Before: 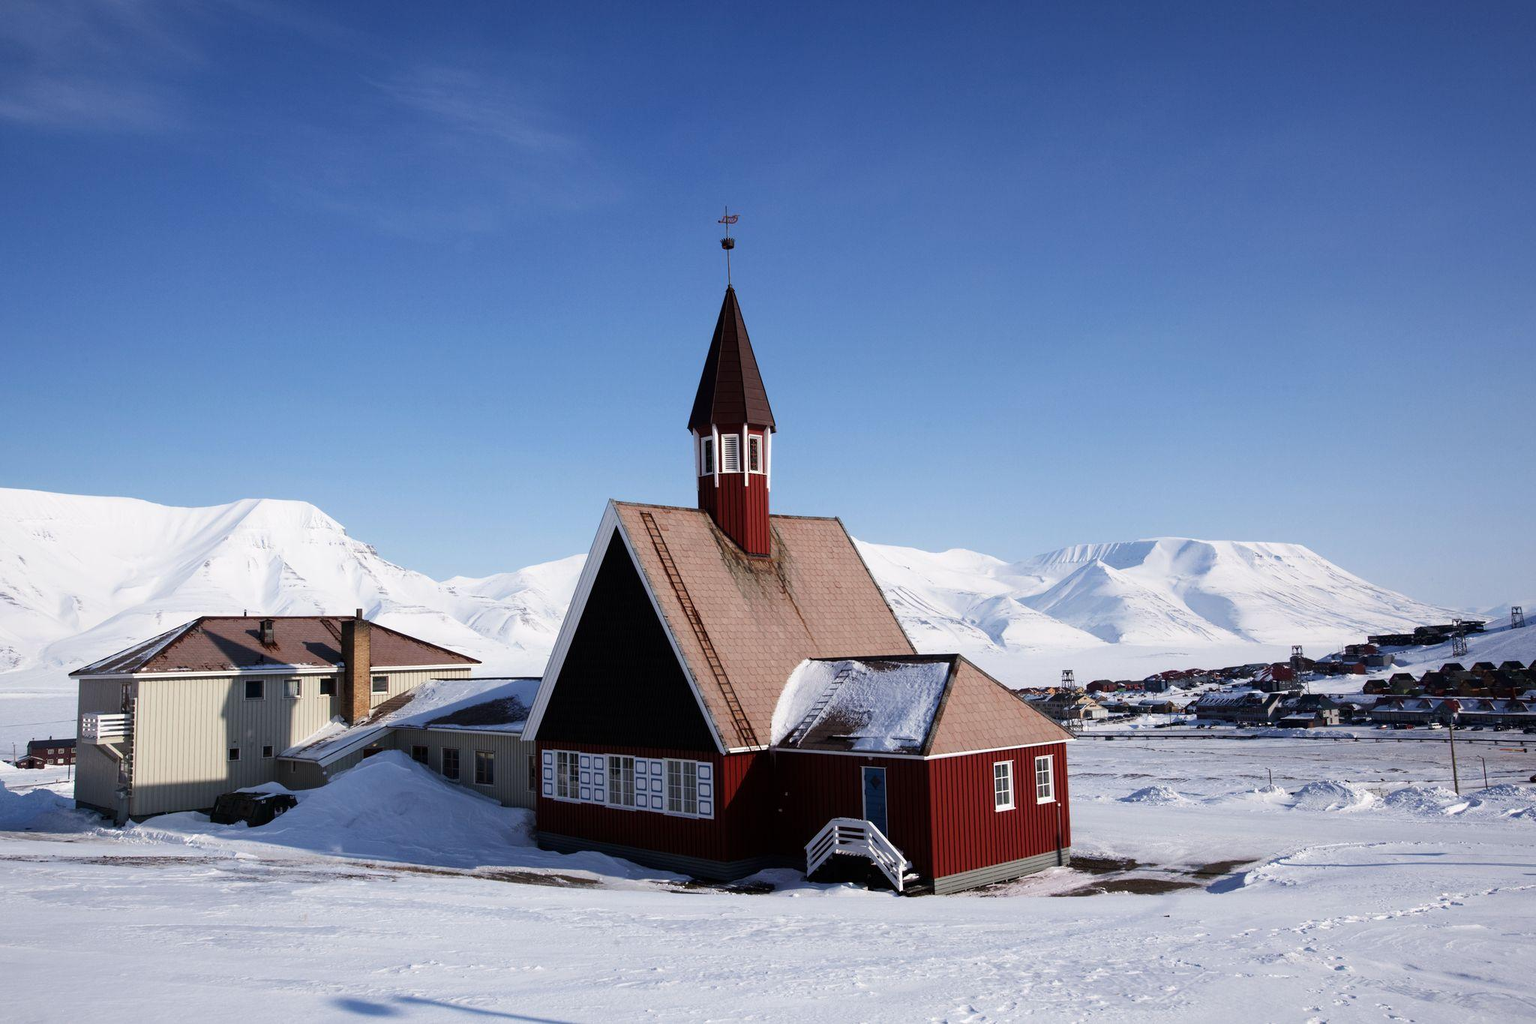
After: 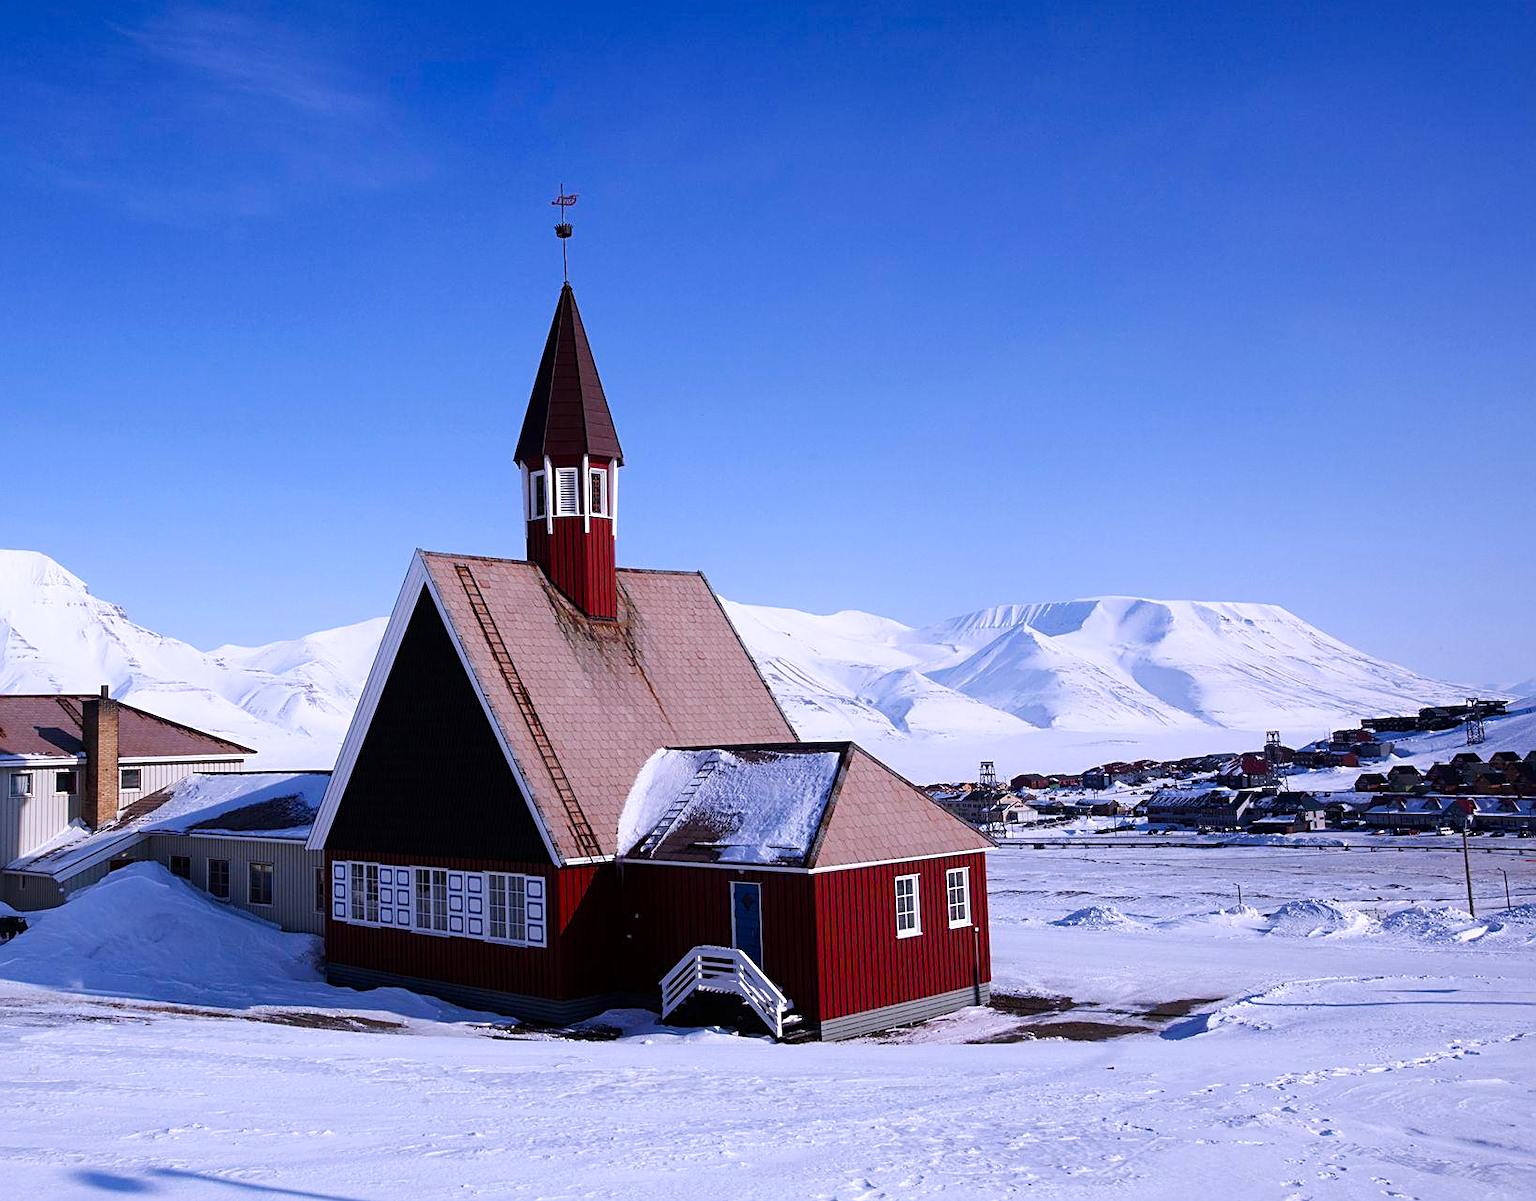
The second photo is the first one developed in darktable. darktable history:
color calibration: output R [1.063, -0.012, -0.003, 0], output B [-0.079, 0.047, 1, 0], illuminant custom, x 0.389, y 0.387, temperature 3838.64 K
color balance rgb: perceptual saturation grading › global saturation 20%, perceptual saturation grading › highlights -25%, perceptual saturation grading › shadows 25%
sharpen: on, module defaults
crop and rotate: left 17.959%, top 5.771%, right 1.742%
